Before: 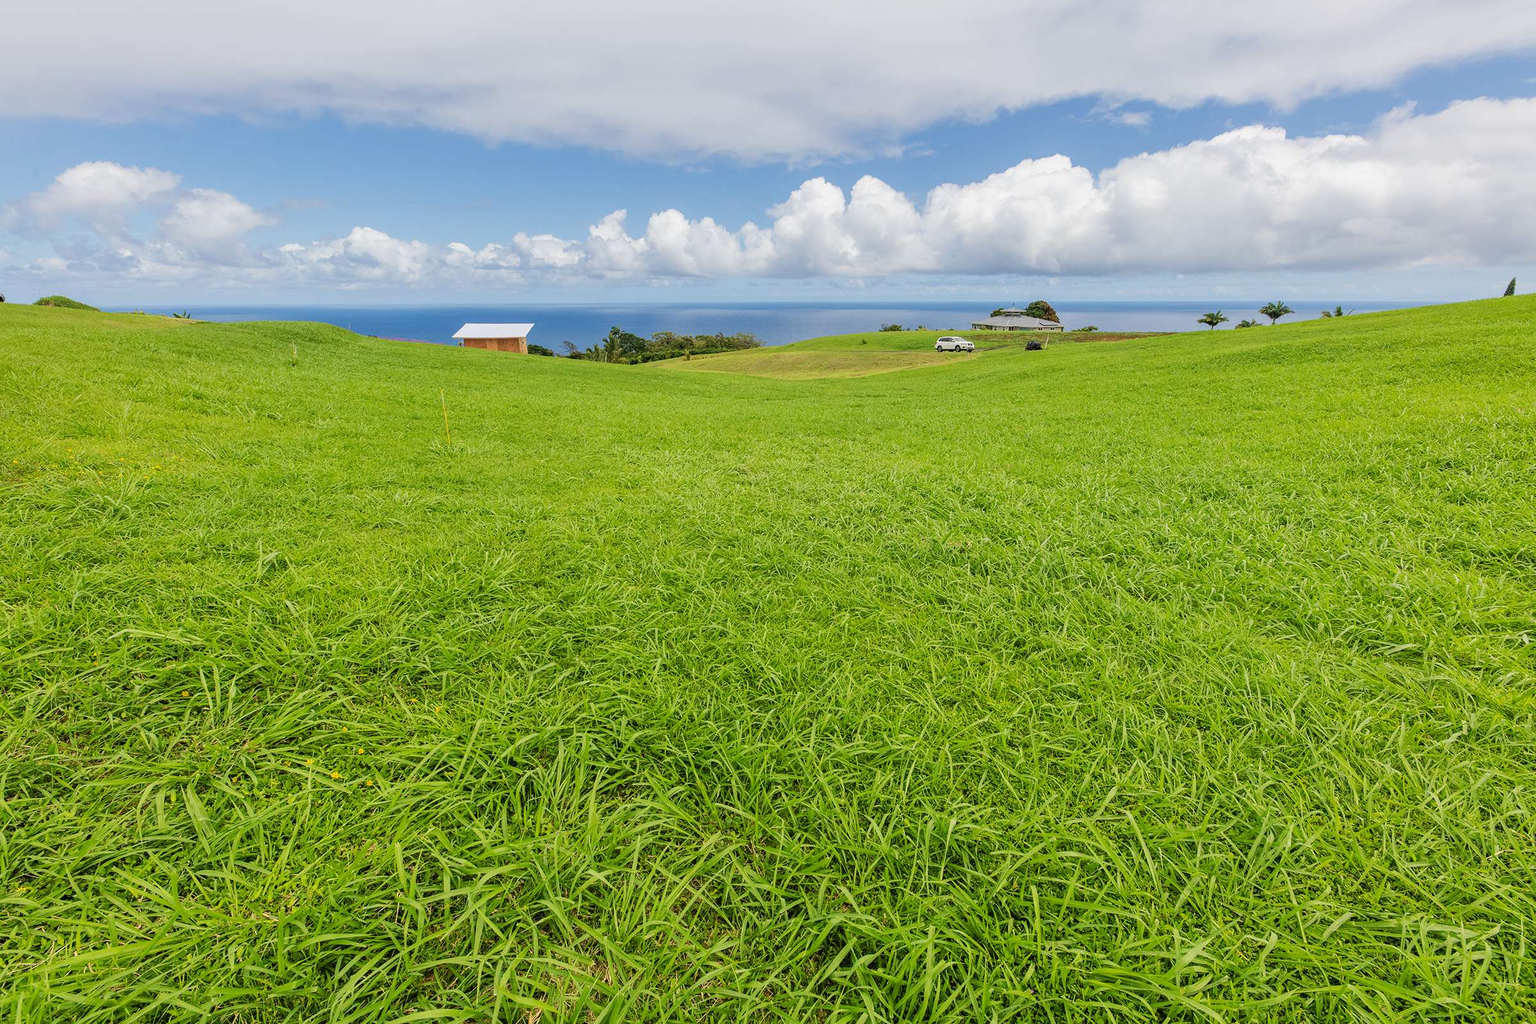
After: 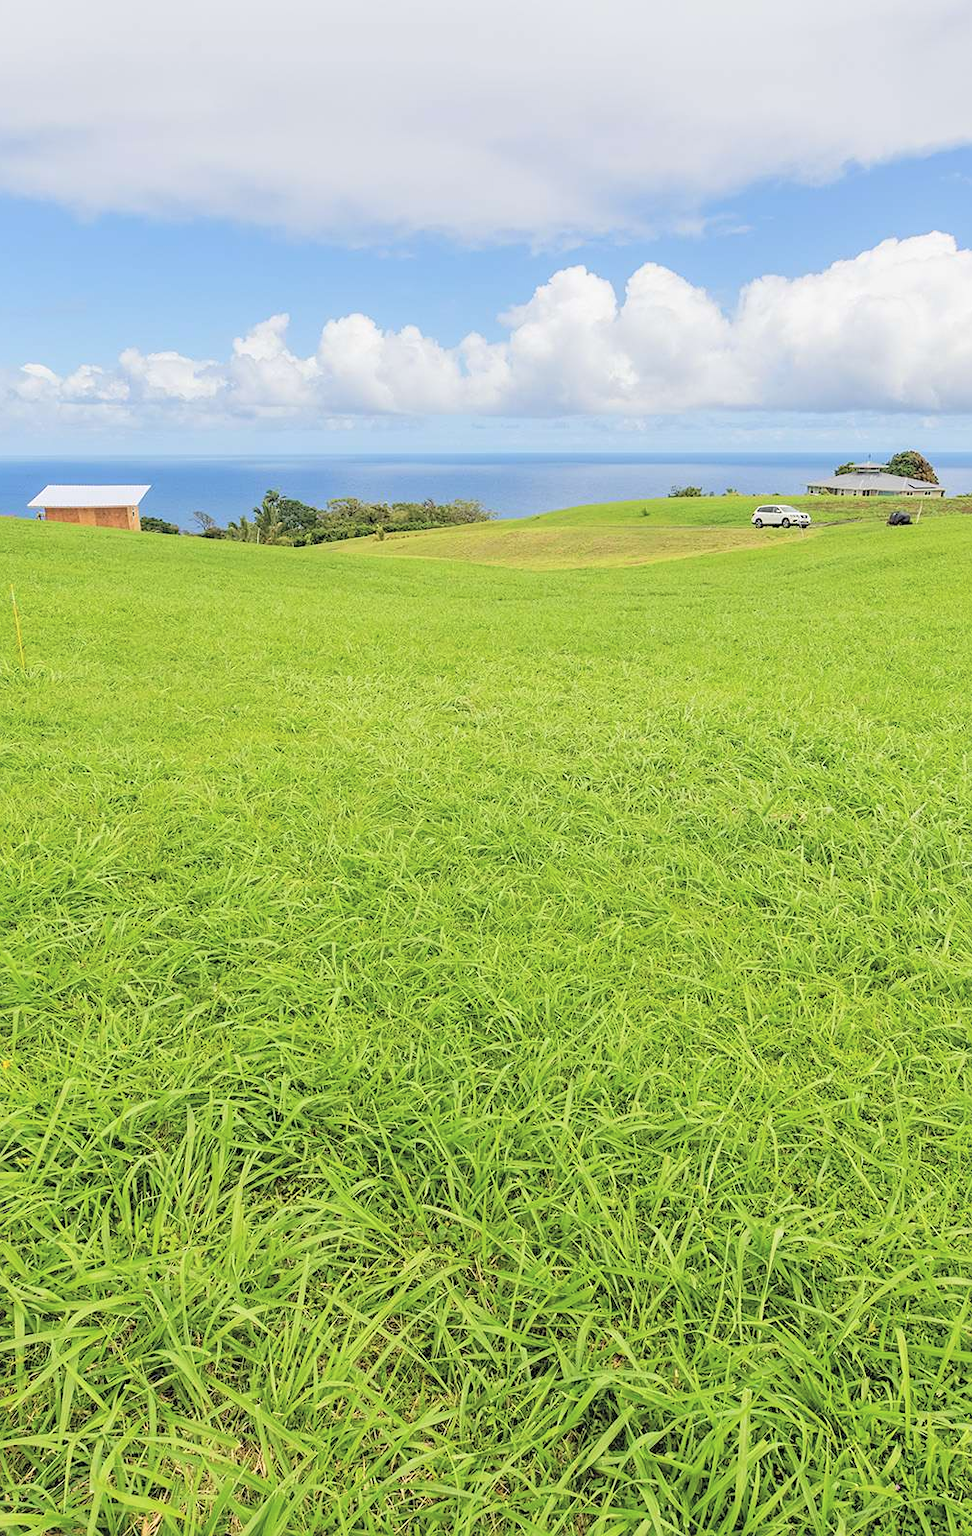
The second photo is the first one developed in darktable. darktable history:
crop: left 28.283%, right 29.468%
sharpen: amount 0.216
contrast brightness saturation: brightness 0.277
